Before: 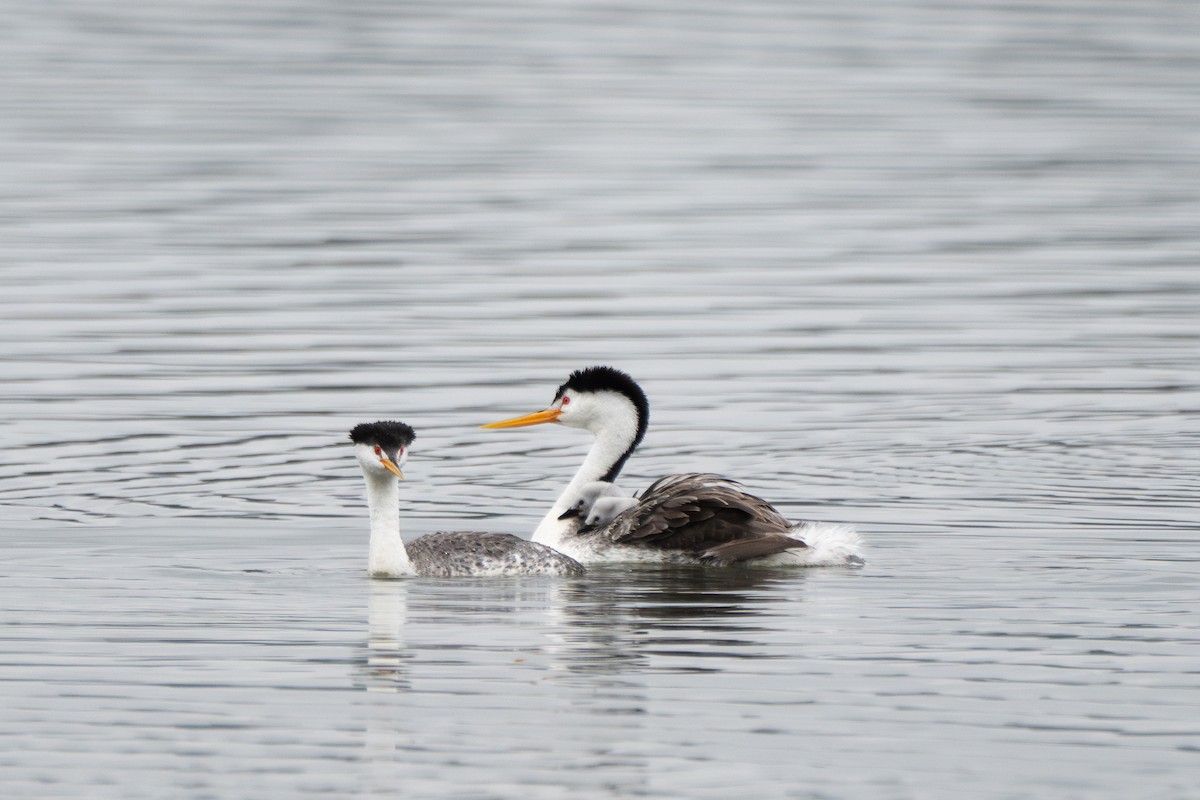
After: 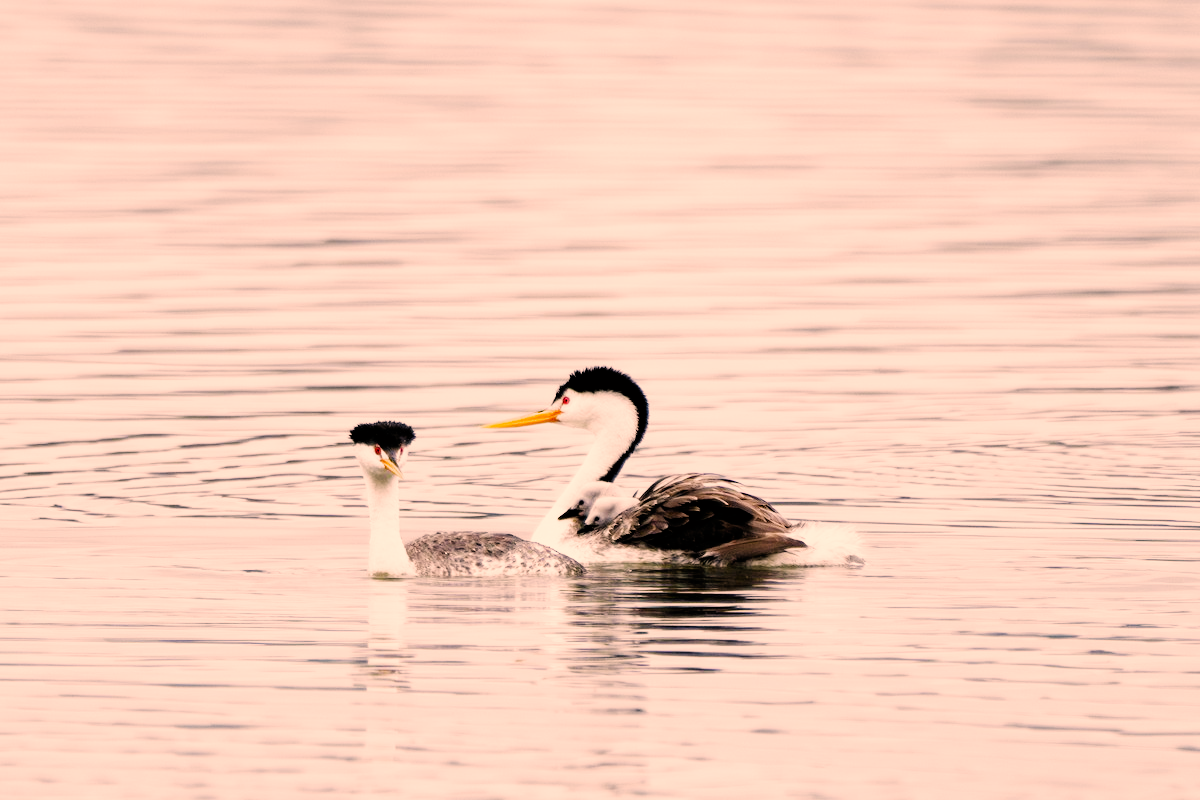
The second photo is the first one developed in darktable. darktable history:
exposure: black level correction 0, exposure 0.498 EV, compensate highlight preservation false
filmic rgb: black relative exposure -4.01 EV, white relative exposure 2.99 EV, hardness 3, contrast 1.505, add noise in highlights 0.002, preserve chrominance no, color science v3 (2019), use custom middle-gray values true, contrast in highlights soft
color correction: highlights a* 17.79, highlights b* 18.96
color balance rgb: linear chroma grading › global chroma 9.021%, perceptual saturation grading › global saturation -1.813%, perceptual saturation grading › highlights -7.578%, perceptual saturation grading › mid-tones 8.445%, perceptual saturation grading › shadows 3.144%, global vibrance 11.154%
